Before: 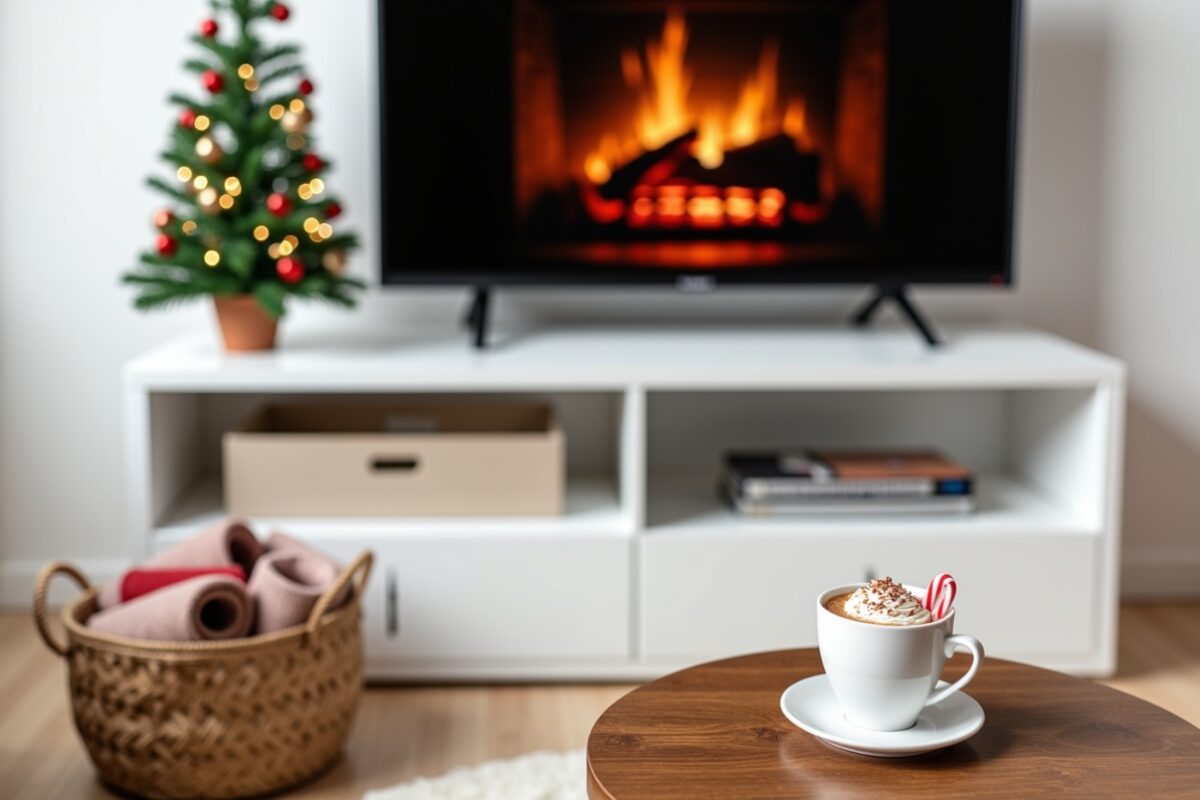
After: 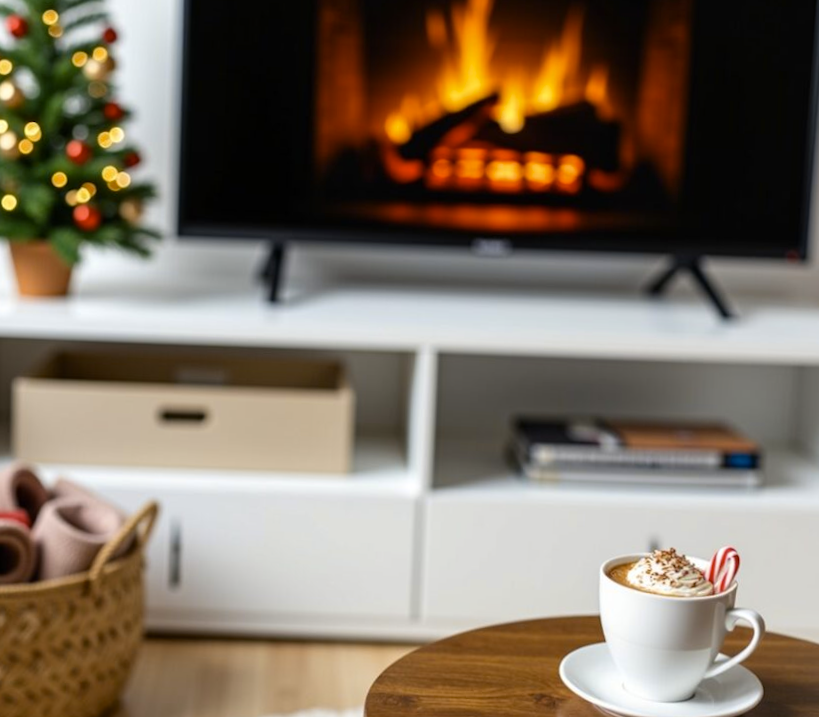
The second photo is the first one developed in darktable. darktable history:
color contrast: green-magenta contrast 0.85, blue-yellow contrast 1.25, unbound 0
rgb levels: preserve colors max RGB
rotate and perspective: rotation -1°, crop left 0.011, crop right 0.989, crop top 0.025, crop bottom 0.975
crop and rotate: angle -3.27°, left 14.277%, top 0.028%, right 10.766%, bottom 0.028%
